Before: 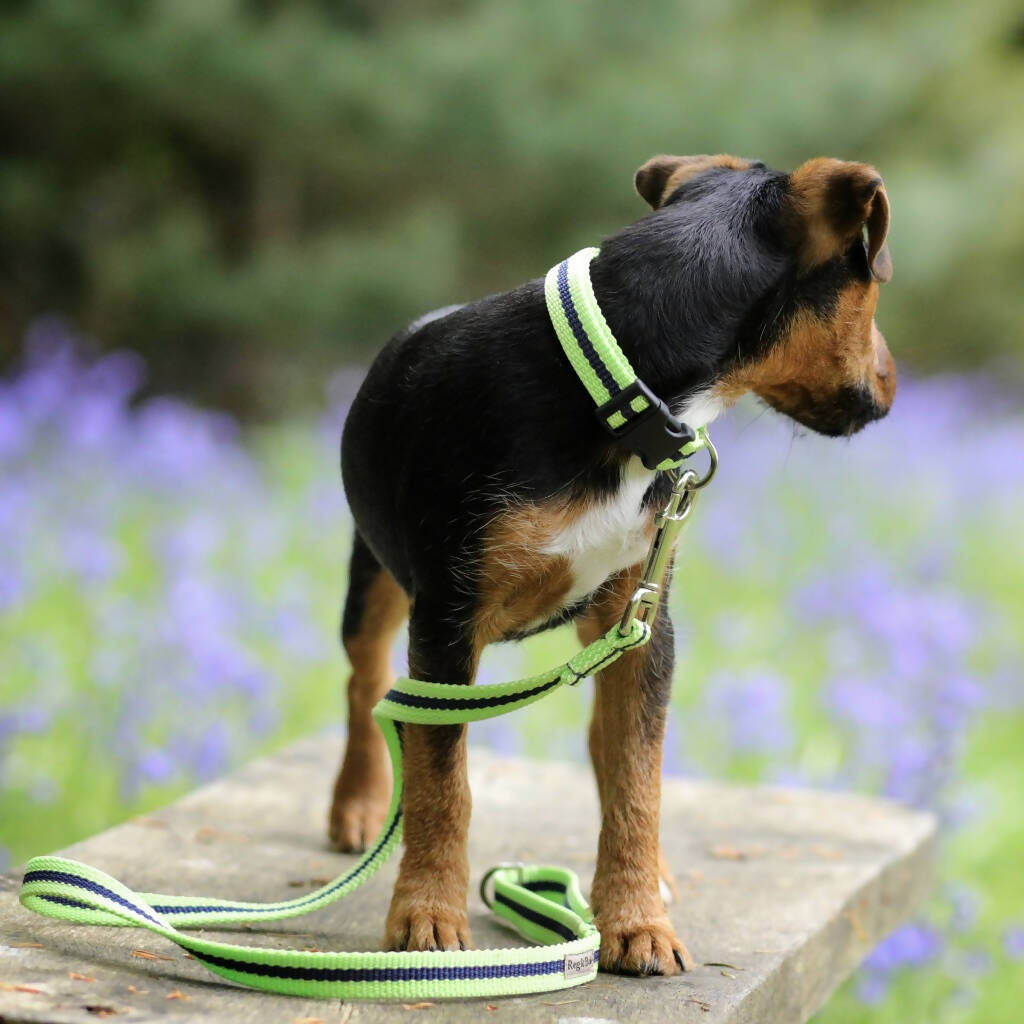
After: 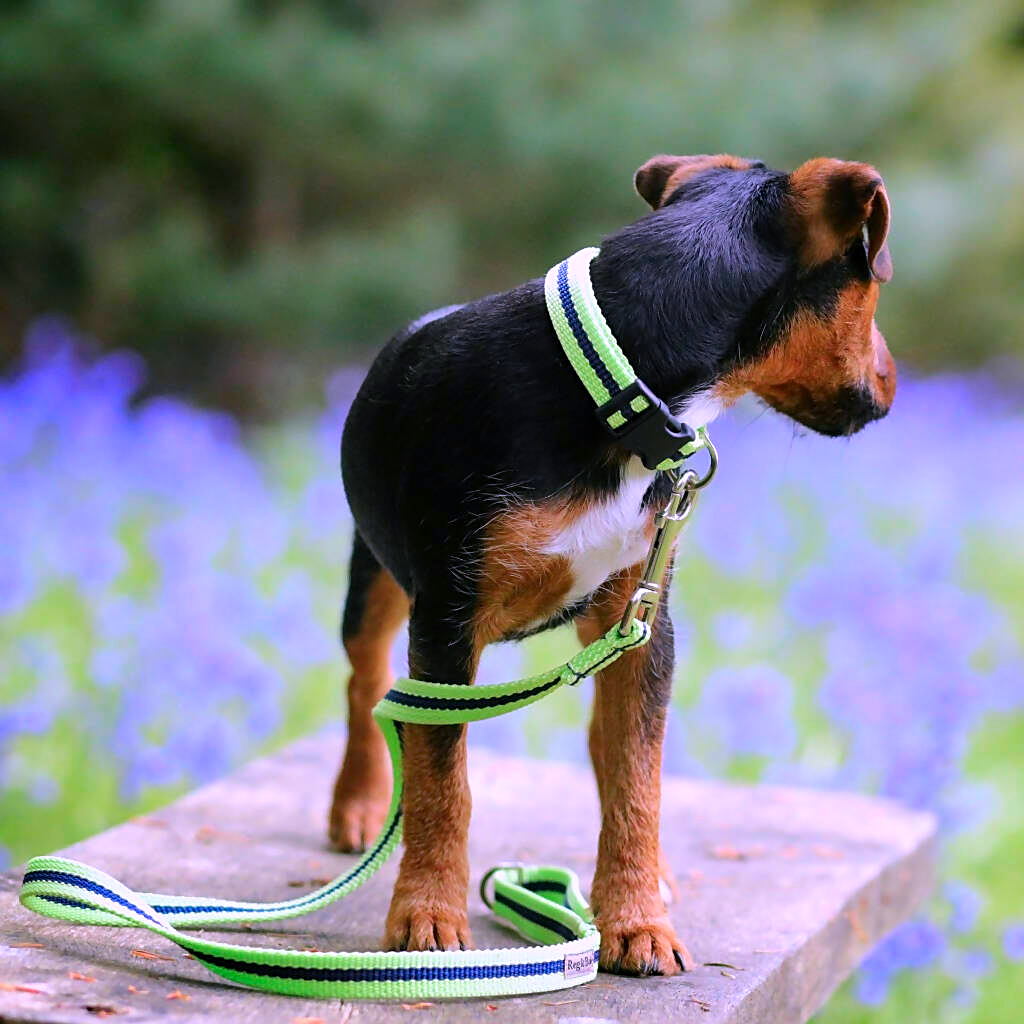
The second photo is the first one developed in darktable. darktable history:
color calibration: illuminant F (fluorescent), F source F9 (Cool White Deluxe 4150 K) – high CRI, x 0.374, y 0.373, temperature 4162.25 K
sharpen: on, module defaults
color correction: highlights a* 18.89, highlights b* -12.29, saturation 1.64
